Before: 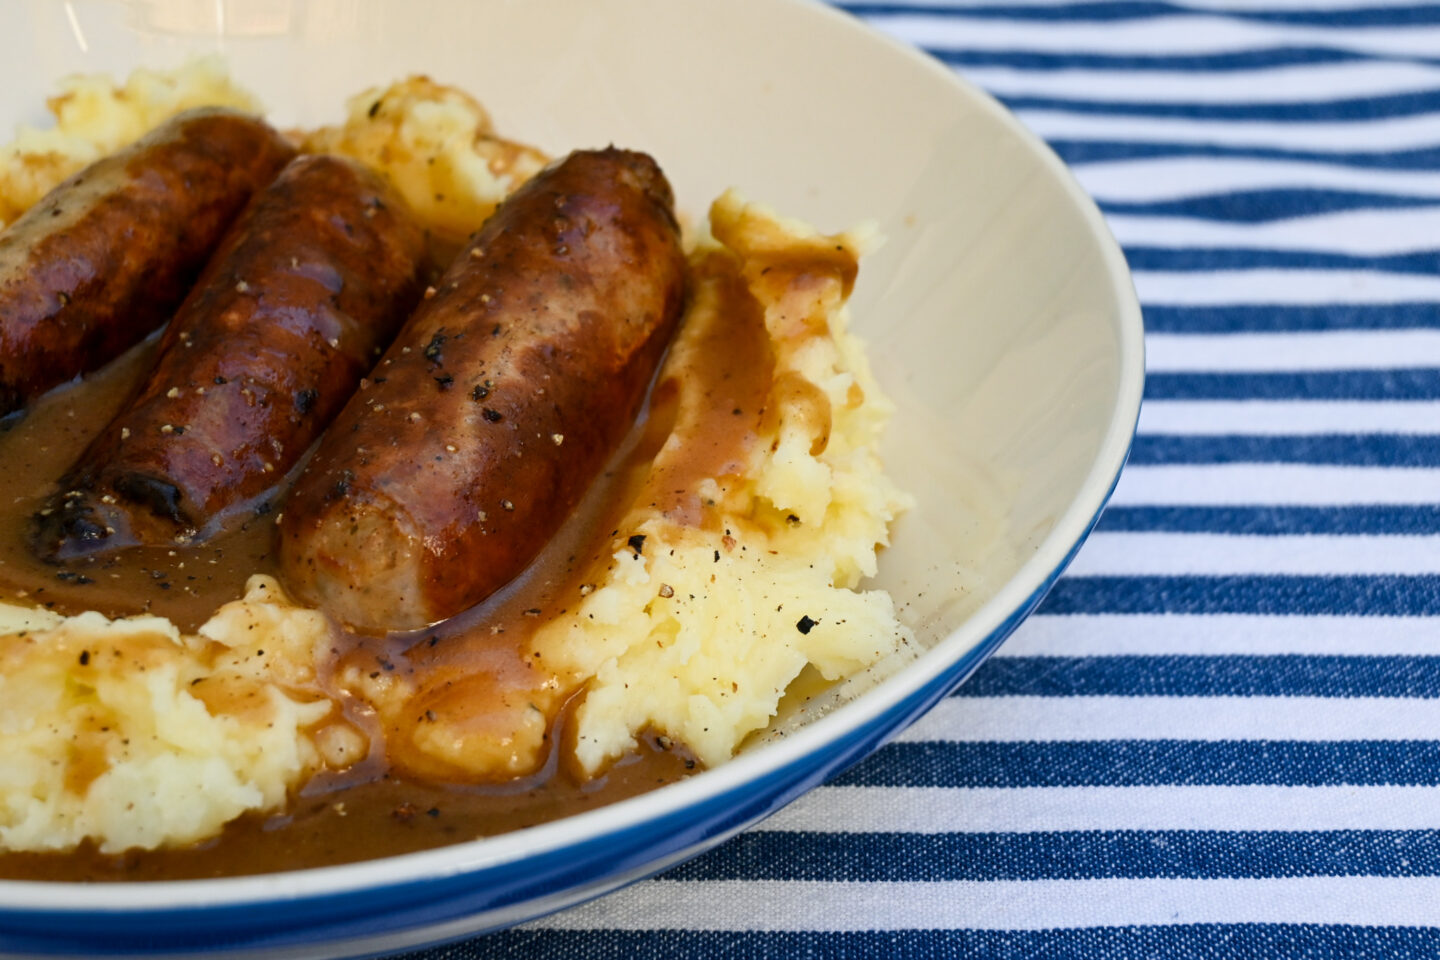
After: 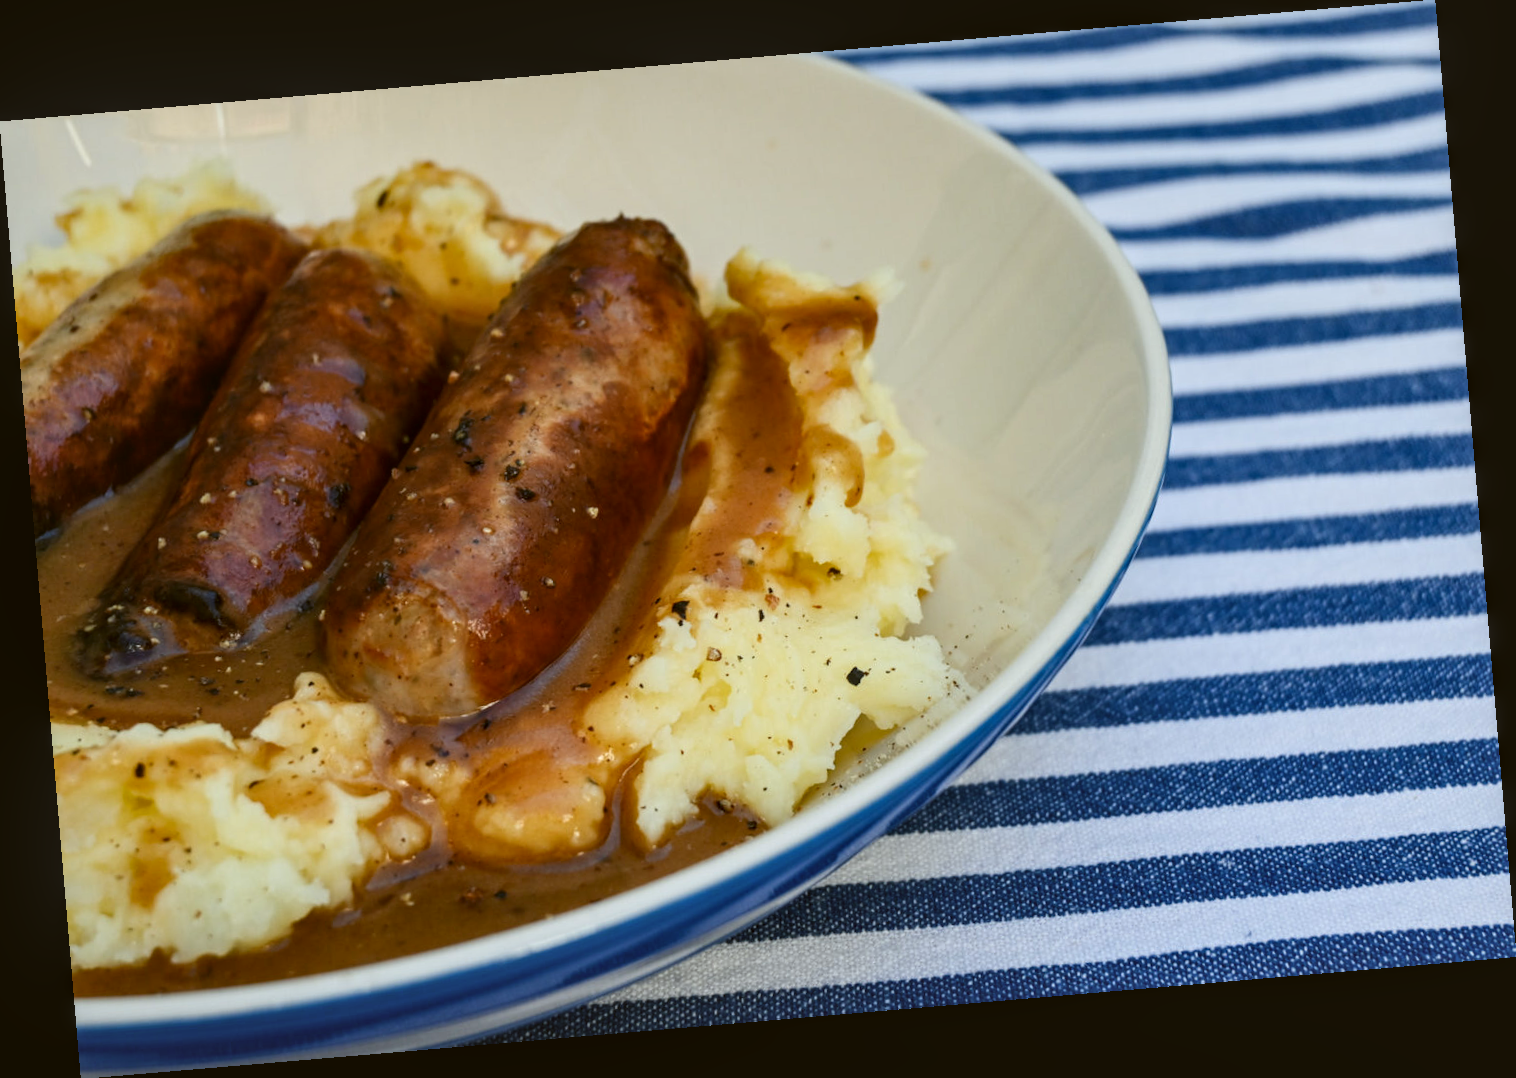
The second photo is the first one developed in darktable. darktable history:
color balance: lift [1.004, 1.002, 1.002, 0.998], gamma [1, 1.007, 1.002, 0.993], gain [1, 0.977, 1.013, 1.023], contrast -3.64%
local contrast: on, module defaults
rotate and perspective: rotation -4.86°, automatic cropping off
